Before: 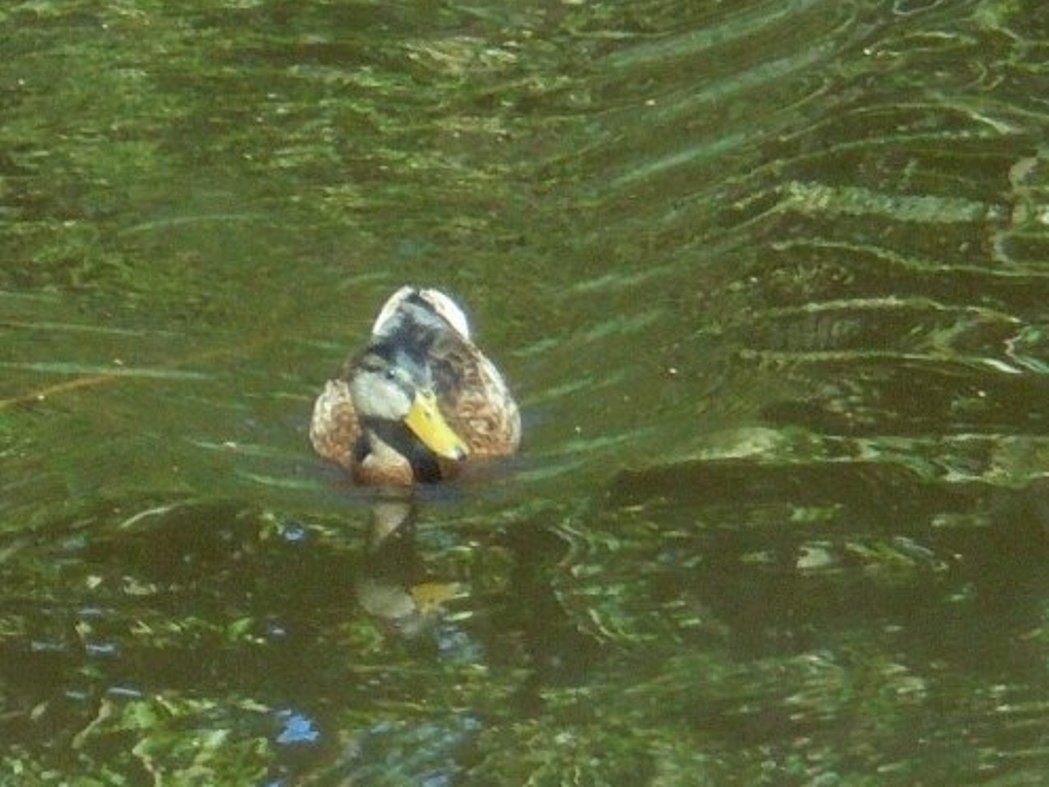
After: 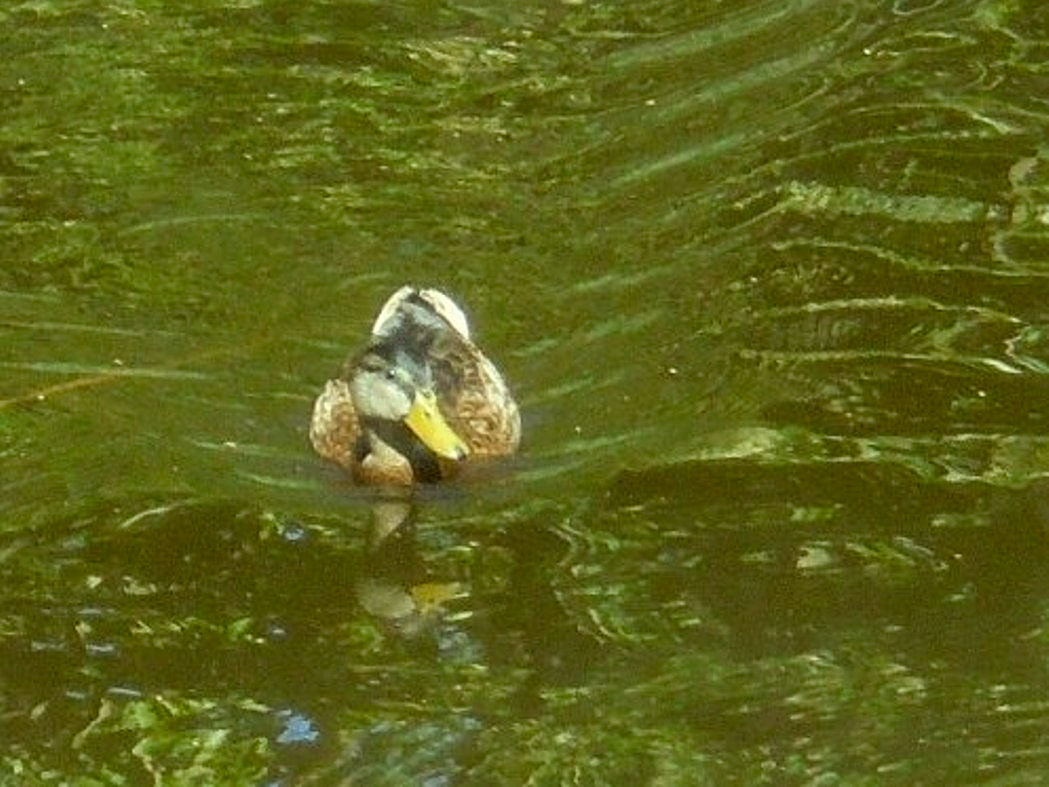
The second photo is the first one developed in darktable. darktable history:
color correction: highlights a* -1.58, highlights b* 10.22, shadows a* 0.776, shadows b* 18.65
sharpen: on, module defaults
